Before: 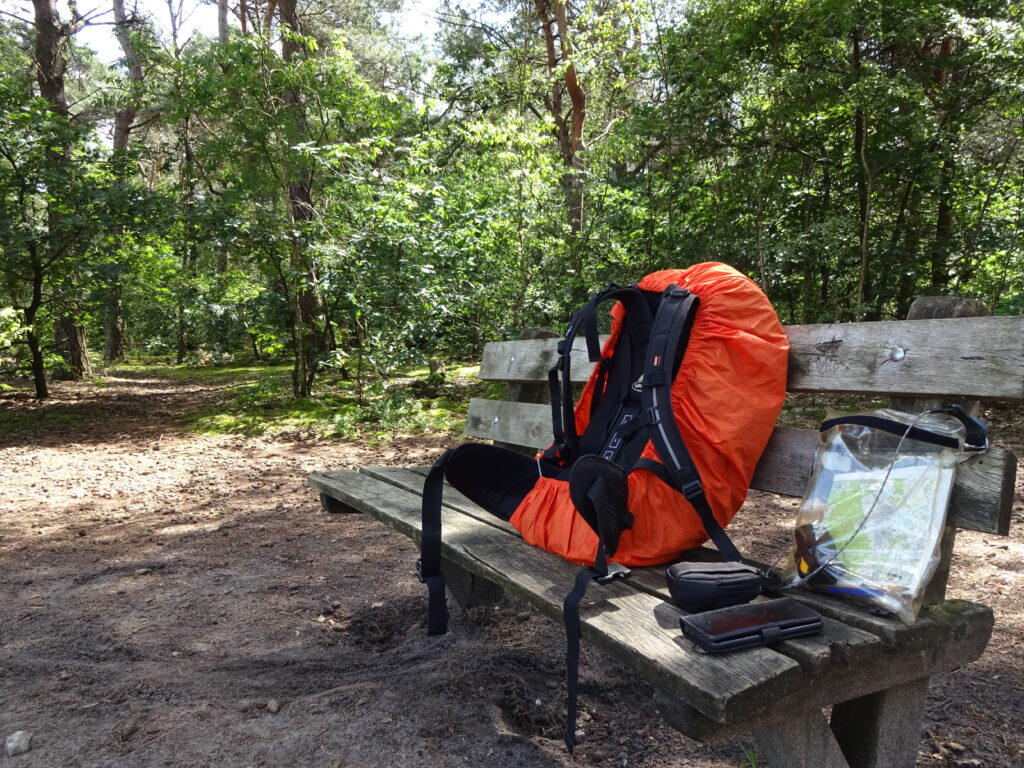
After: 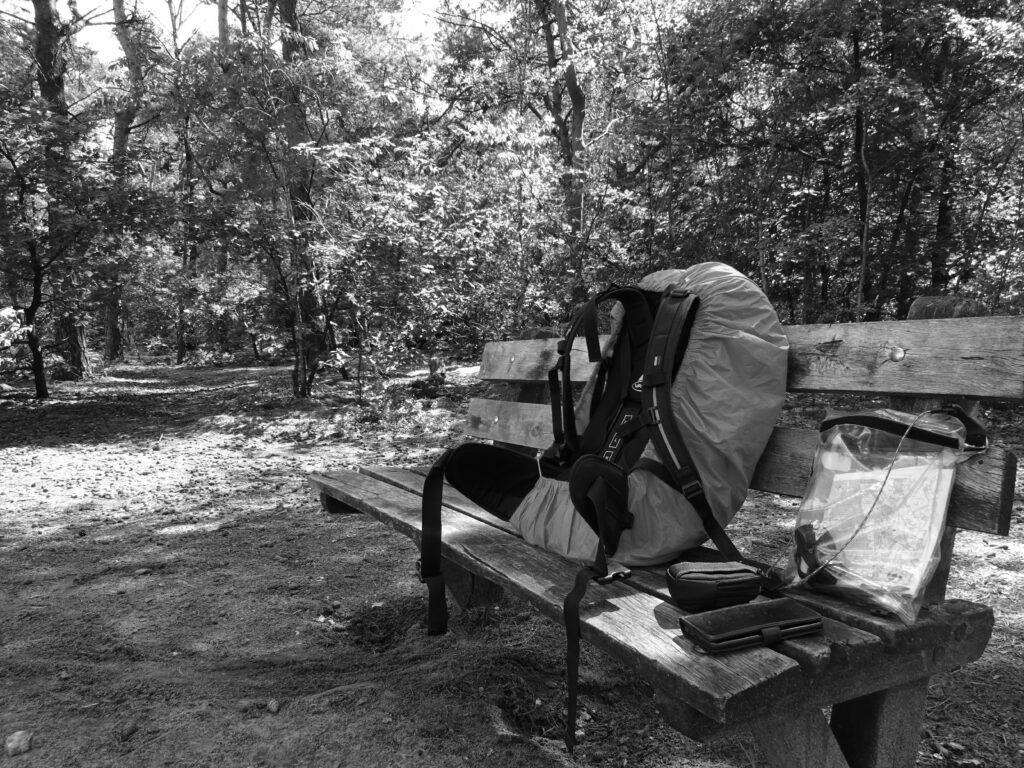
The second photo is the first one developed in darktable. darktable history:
contrast brightness saturation: contrast 0.03, brightness -0.04
monochrome: on, module defaults
